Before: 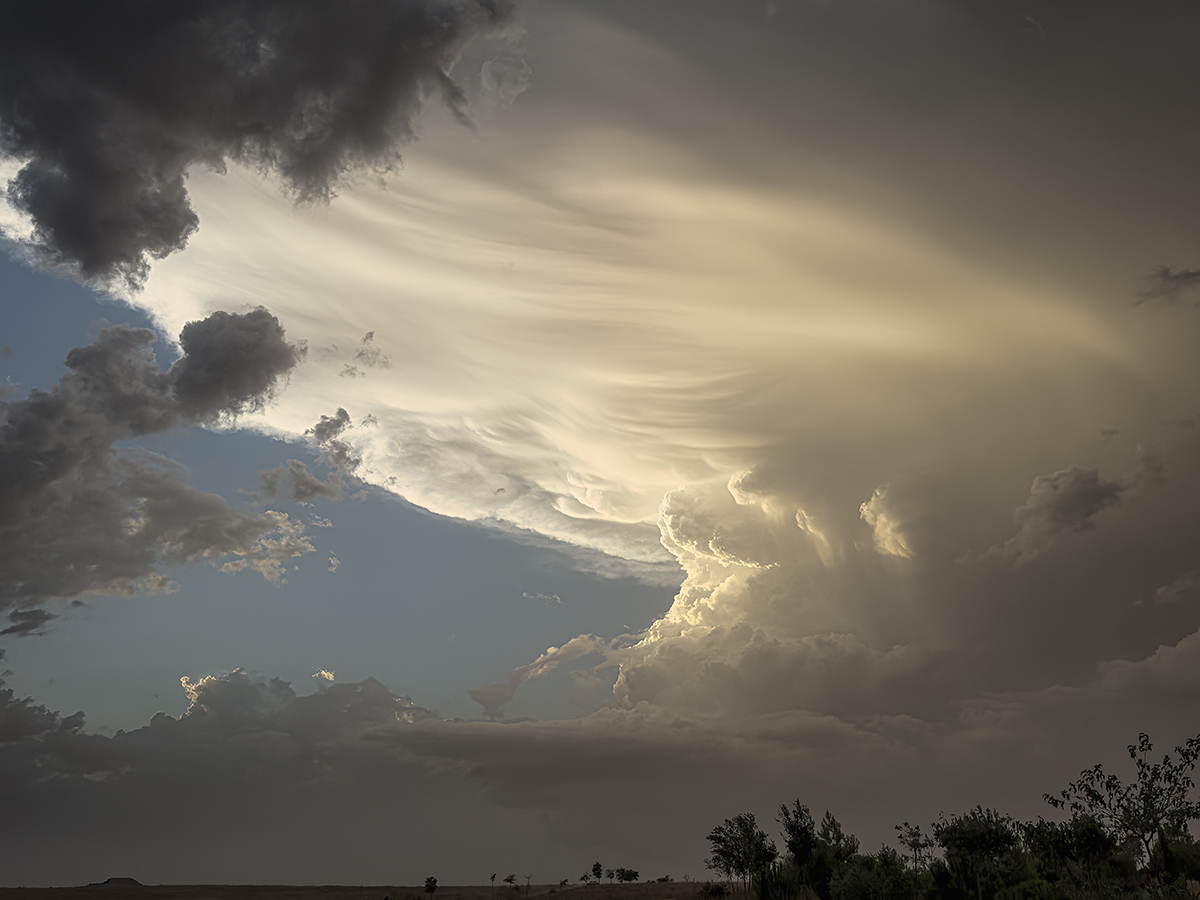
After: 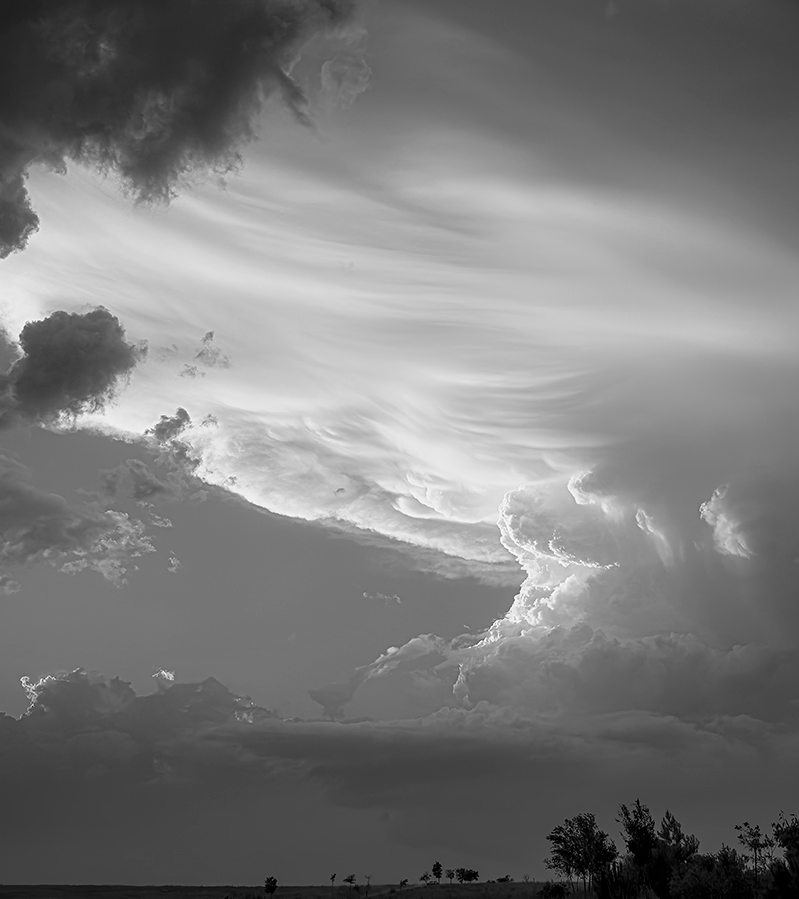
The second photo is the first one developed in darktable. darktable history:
crop and rotate: left 13.342%, right 19.991%
monochrome: on, module defaults
